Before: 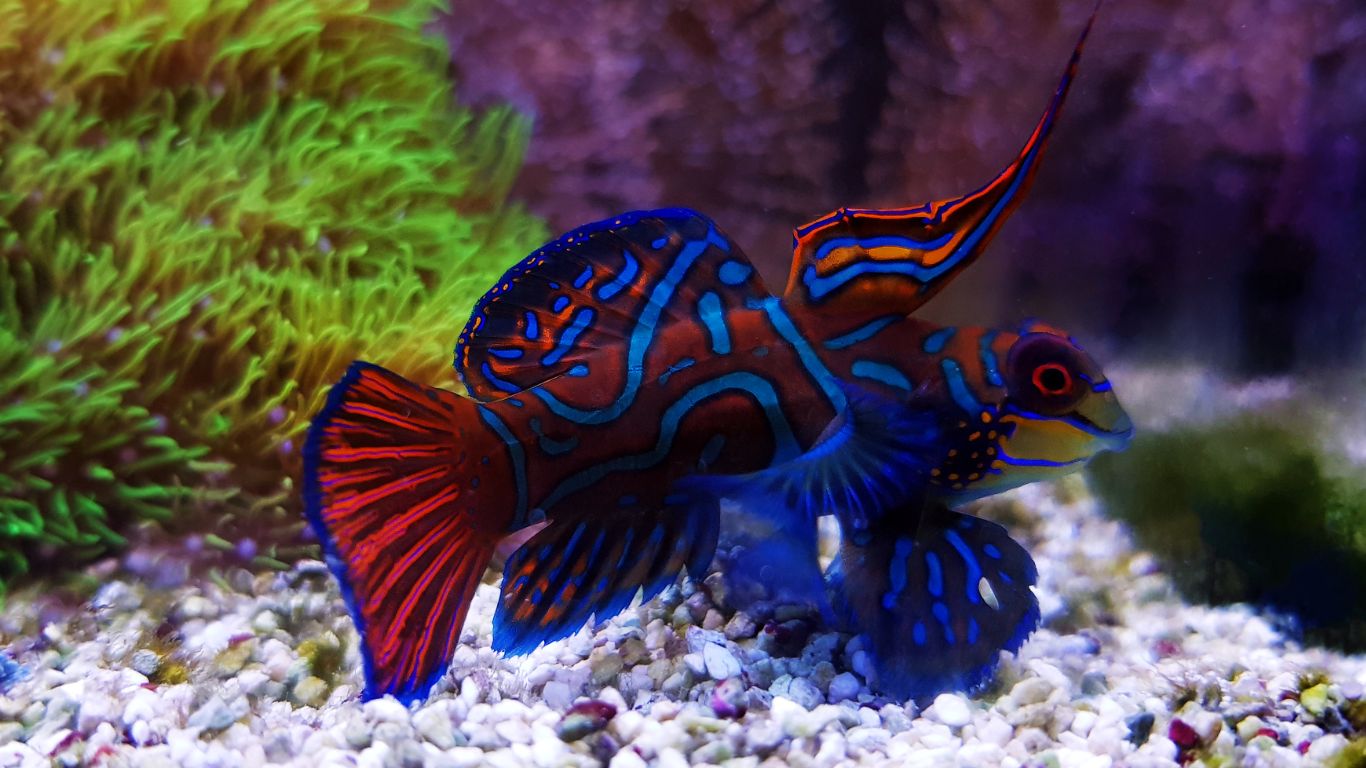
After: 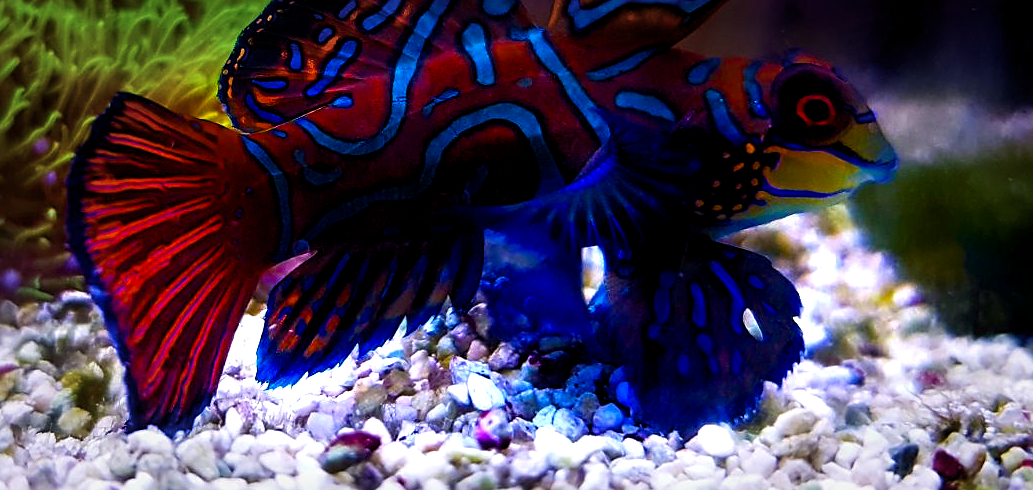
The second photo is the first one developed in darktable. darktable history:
color balance rgb: linear chroma grading › global chroma 9%, perceptual saturation grading › global saturation 36%, perceptual saturation grading › shadows 35%, perceptual brilliance grading › global brilliance 21.21%, perceptual brilliance grading › shadows -35%, global vibrance 21.21%
crop and rotate: left 17.299%, top 35.115%, right 7.015%, bottom 1.024%
exposure: black level correction 0.002, exposure 0.15 EV, compensate highlight preservation false
vignetting: fall-off start 66.7%, fall-off radius 39.74%, brightness -0.576, saturation -0.258, automatic ratio true, width/height ratio 0.671, dithering 16-bit output
sharpen: on, module defaults
